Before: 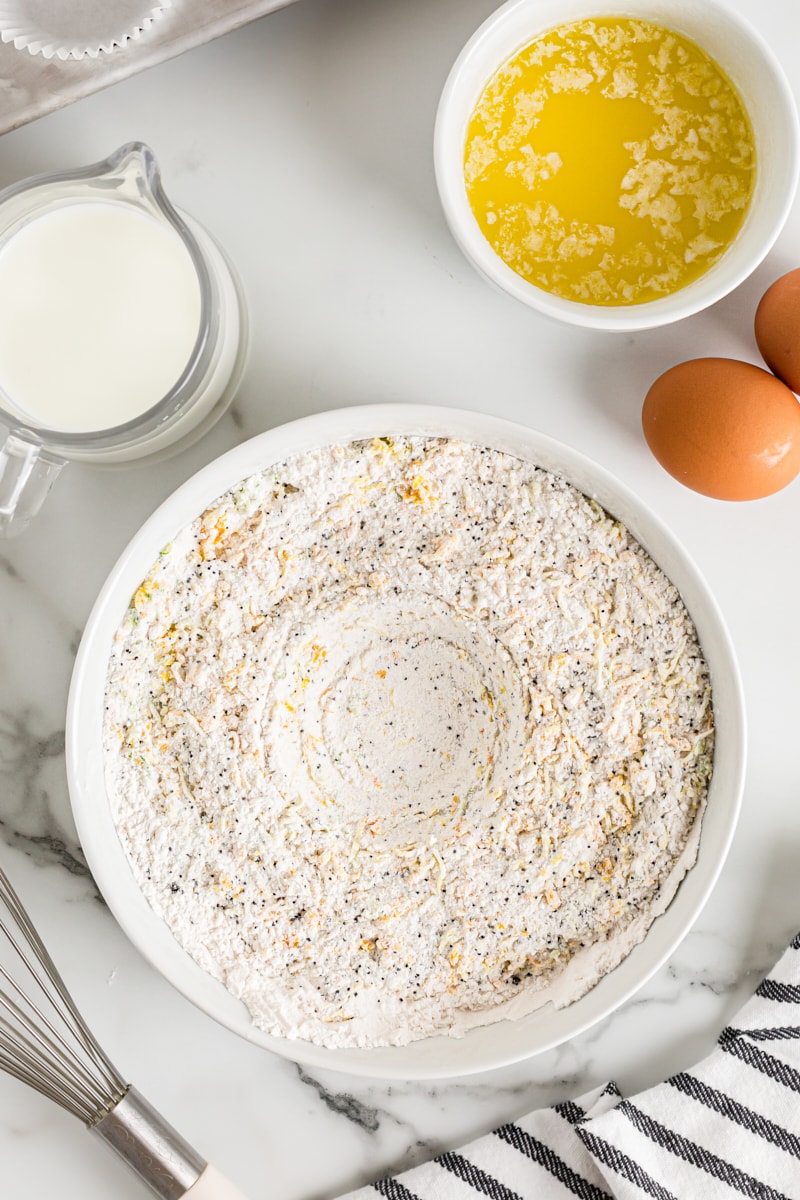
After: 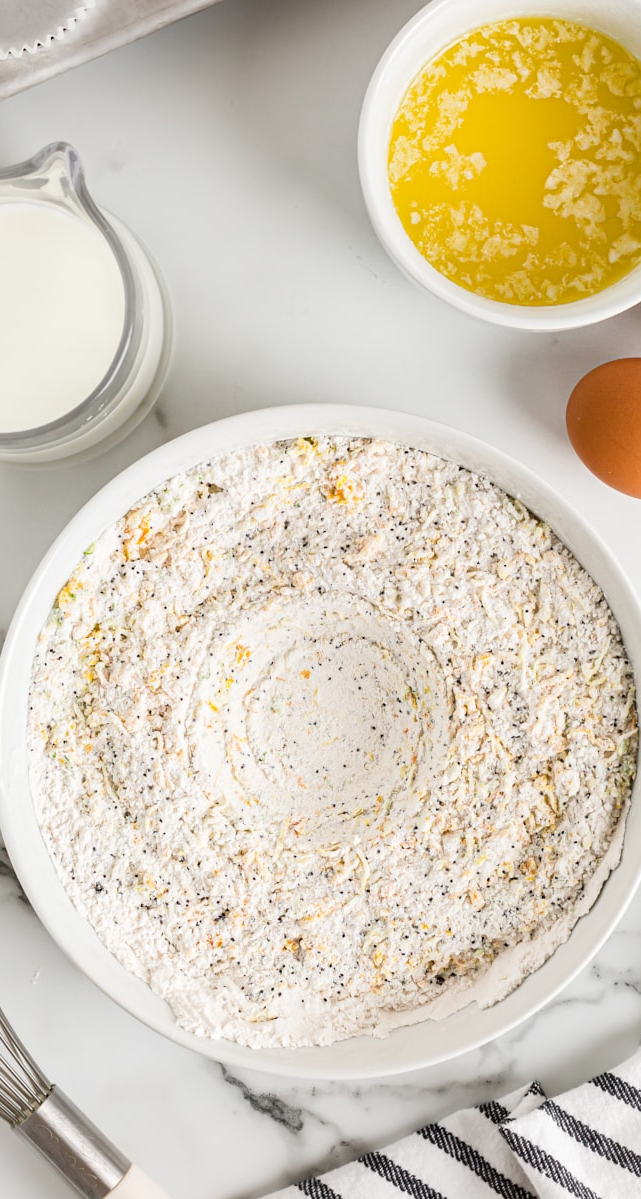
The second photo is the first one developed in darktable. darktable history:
crop and rotate: left 9.585%, right 10.195%
